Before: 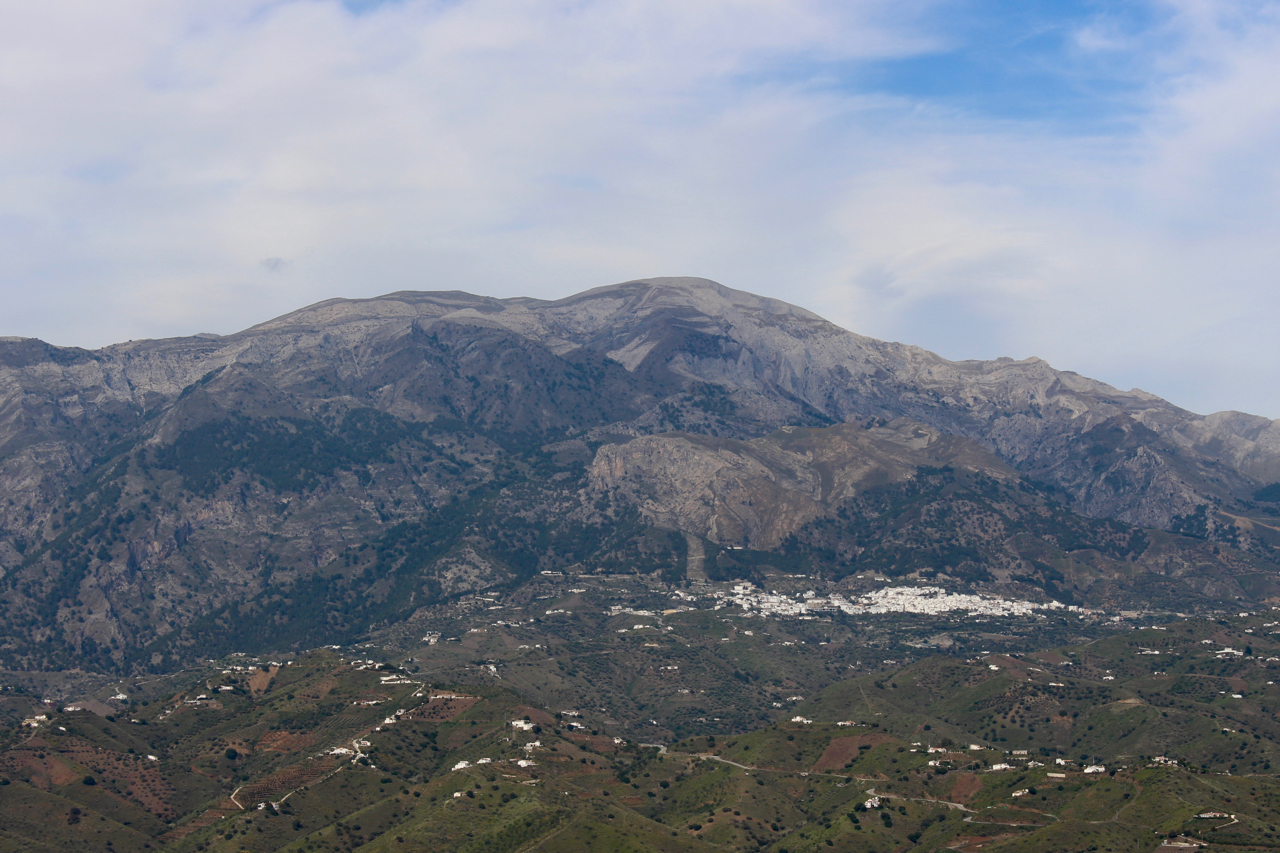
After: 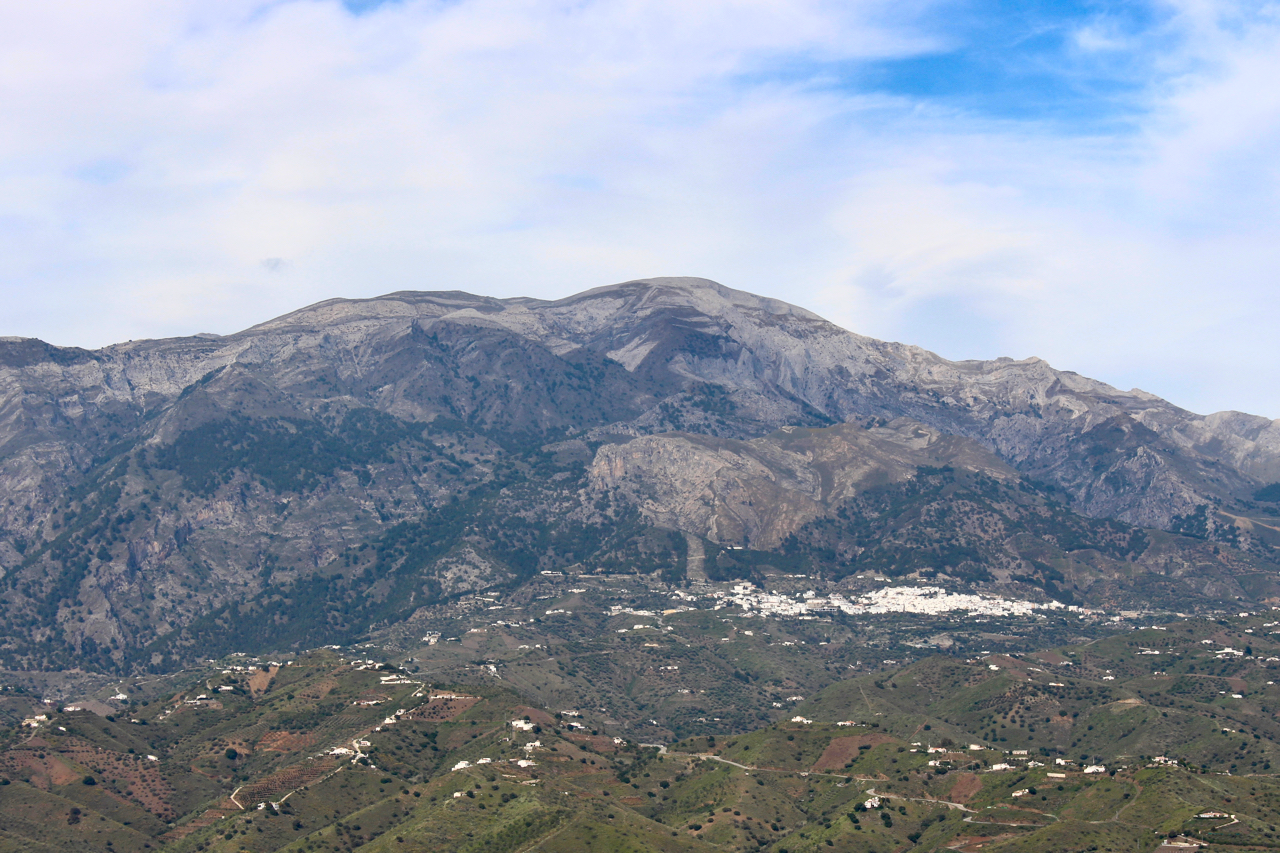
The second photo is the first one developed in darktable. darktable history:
shadows and highlights: low approximation 0.01, soften with gaussian
base curve: curves: ch0 [(0, 0) (0.557, 0.834) (1, 1)]
